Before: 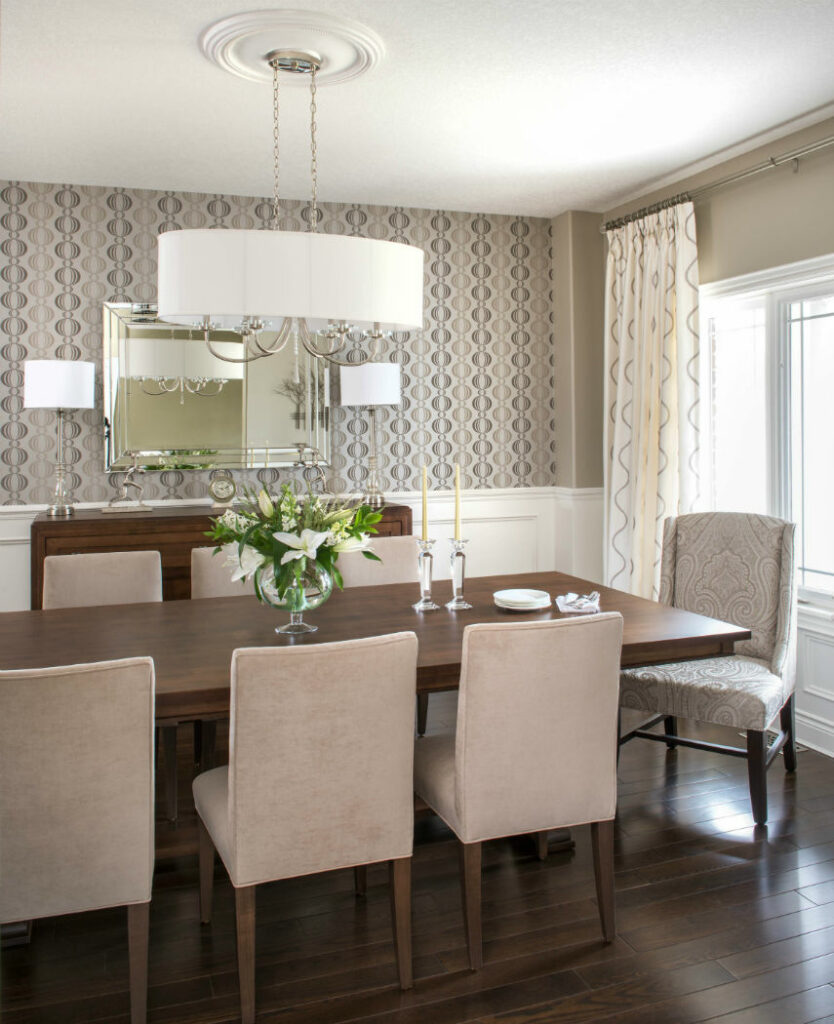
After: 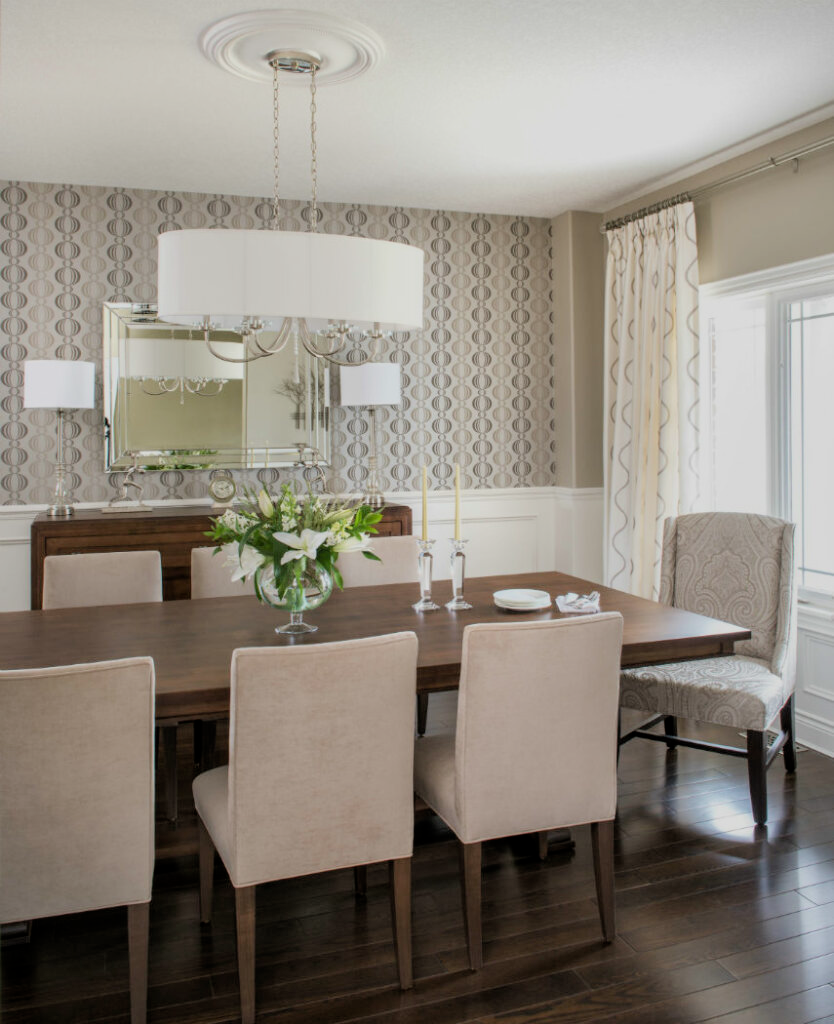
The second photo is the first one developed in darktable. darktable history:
filmic rgb: middle gray luminance 18.27%, black relative exposure -8.93 EV, white relative exposure 3.71 EV, target black luminance 0%, hardness 4.9, latitude 67.73%, contrast 0.938, highlights saturation mix 19.02%, shadows ↔ highlights balance 20.84%
